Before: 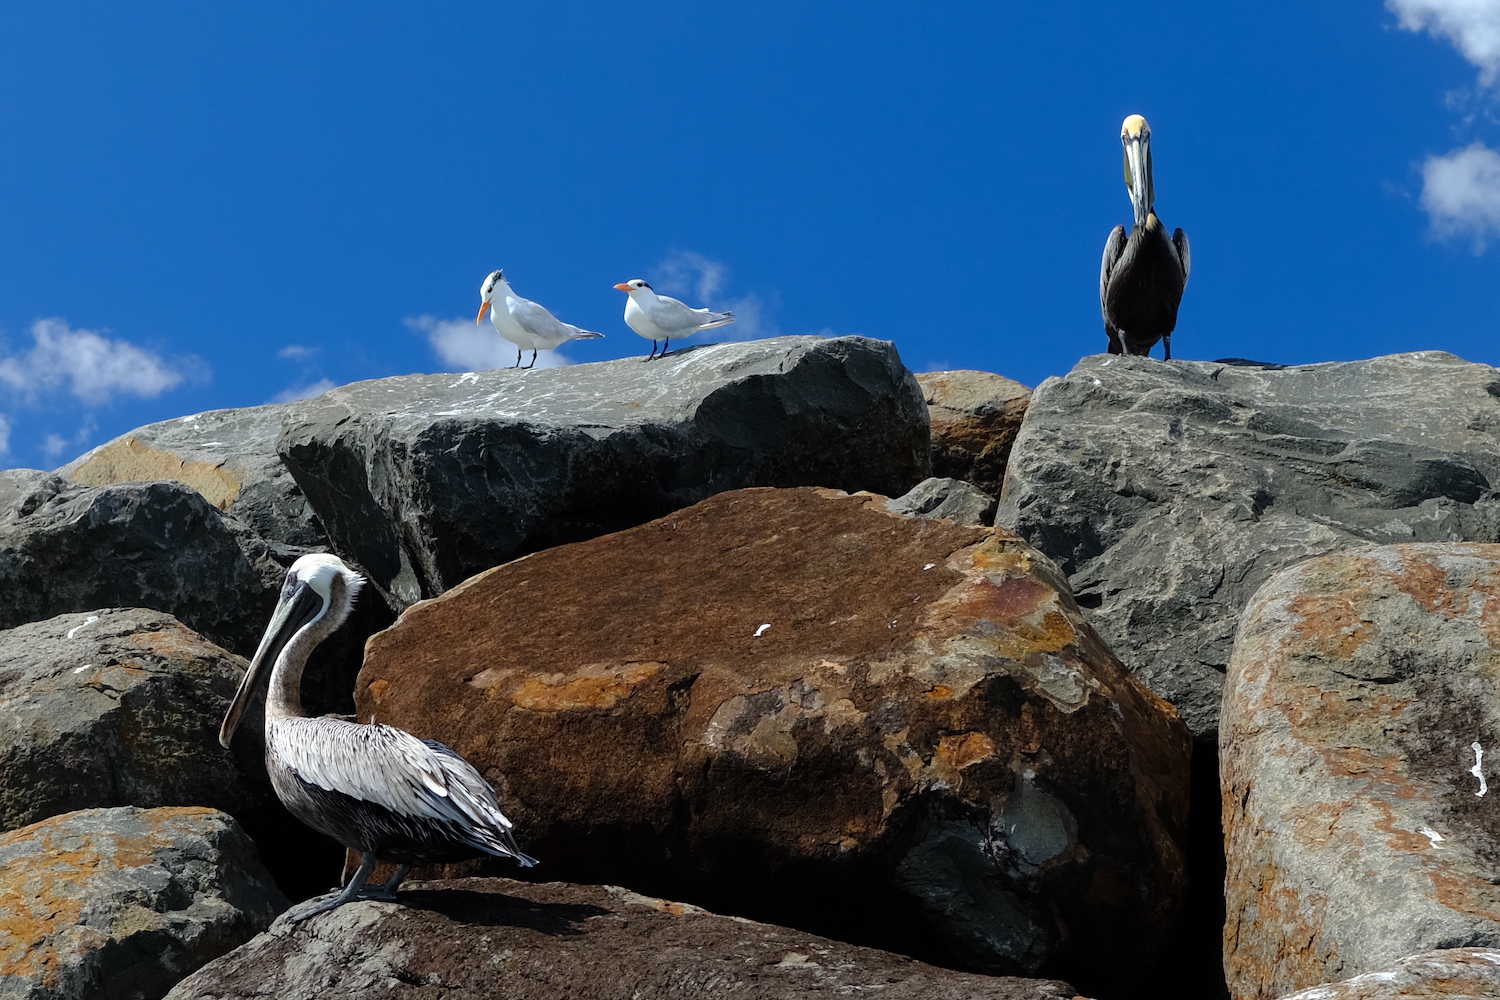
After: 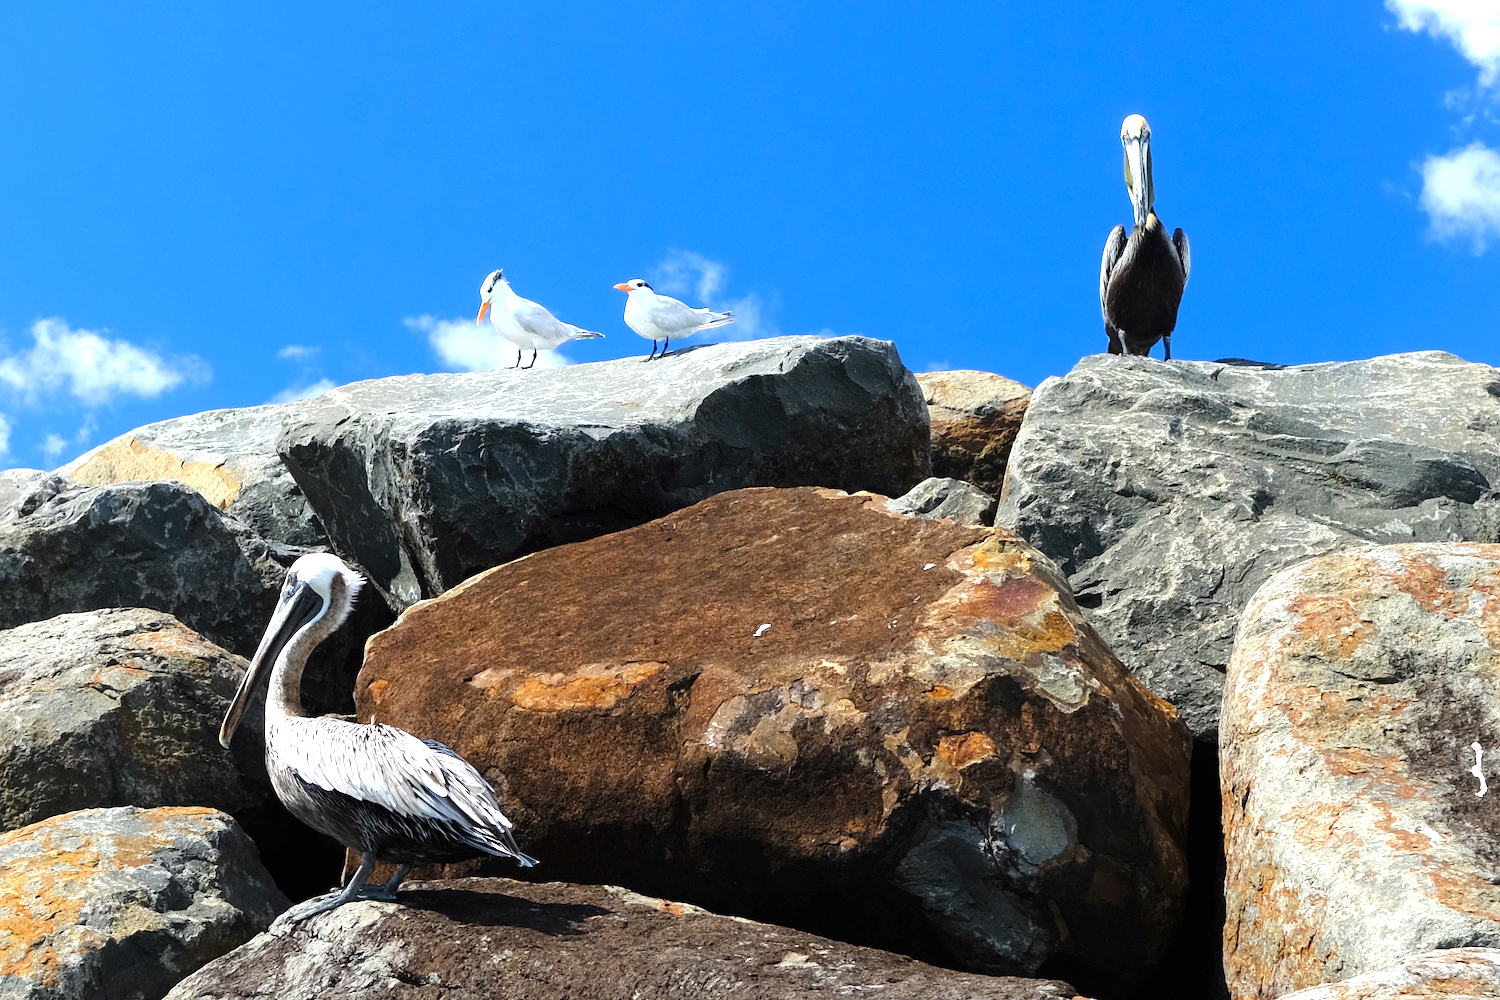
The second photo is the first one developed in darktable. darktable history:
exposure: black level correction 0, exposure 1.277 EV, compensate highlight preservation false
